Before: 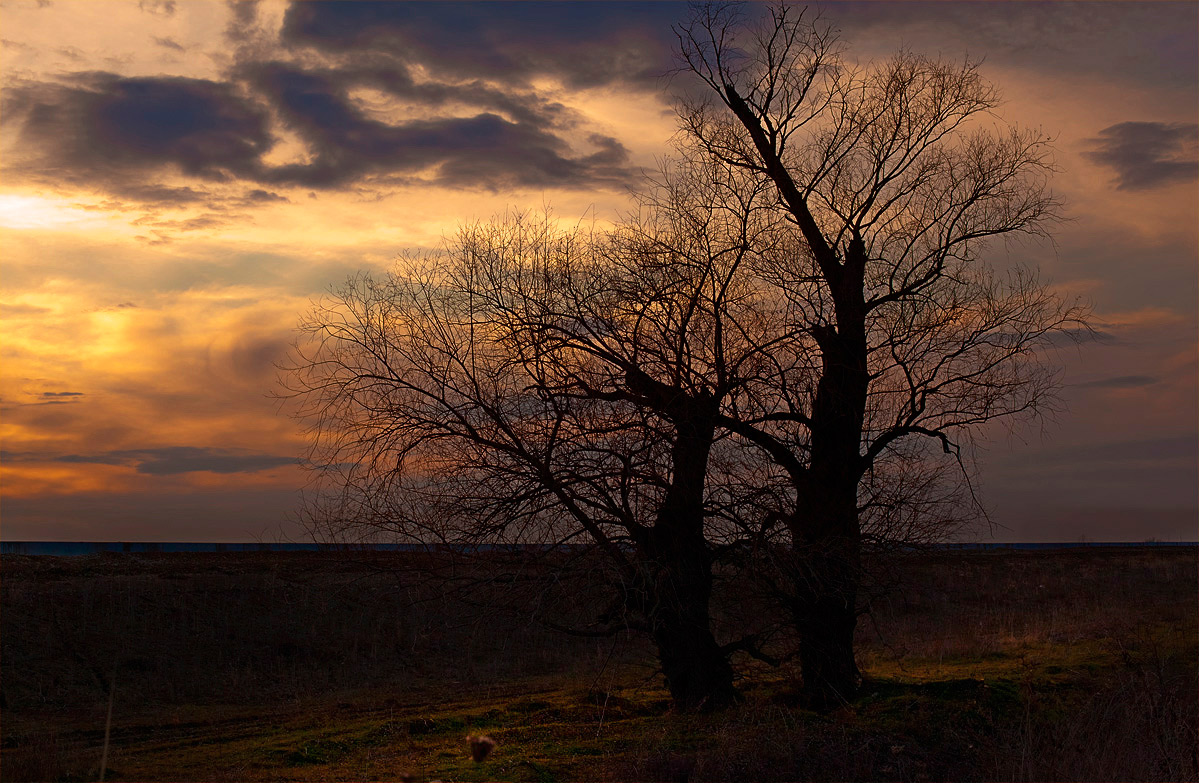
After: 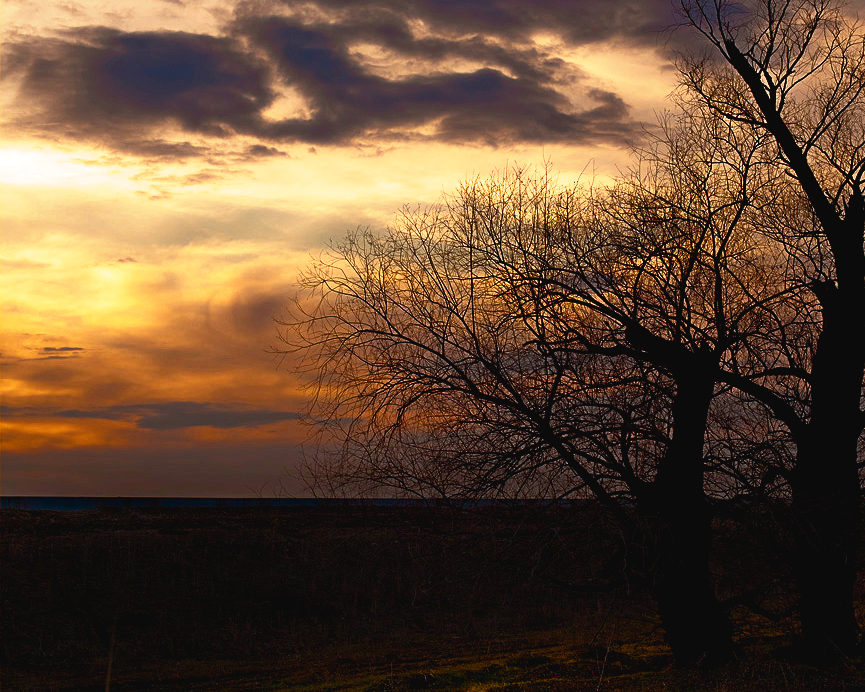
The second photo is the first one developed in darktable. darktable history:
color balance rgb: global offset › luminance -0.245%, perceptual saturation grading › global saturation 20%, perceptual saturation grading › highlights -25.044%, perceptual saturation grading › shadows 25.113%, perceptual brilliance grading › global brilliance 14.795%, perceptual brilliance grading › shadows -35.319%
contrast brightness saturation: contrast -0.079, brightness -0.042, saturation -0.115
crop: top 5.81%, right 27.832%, bottom 5.789%
base curve: curves: ch0 [(0, 0) (0.688, 0.865) (1, 1)], preserve colors none
